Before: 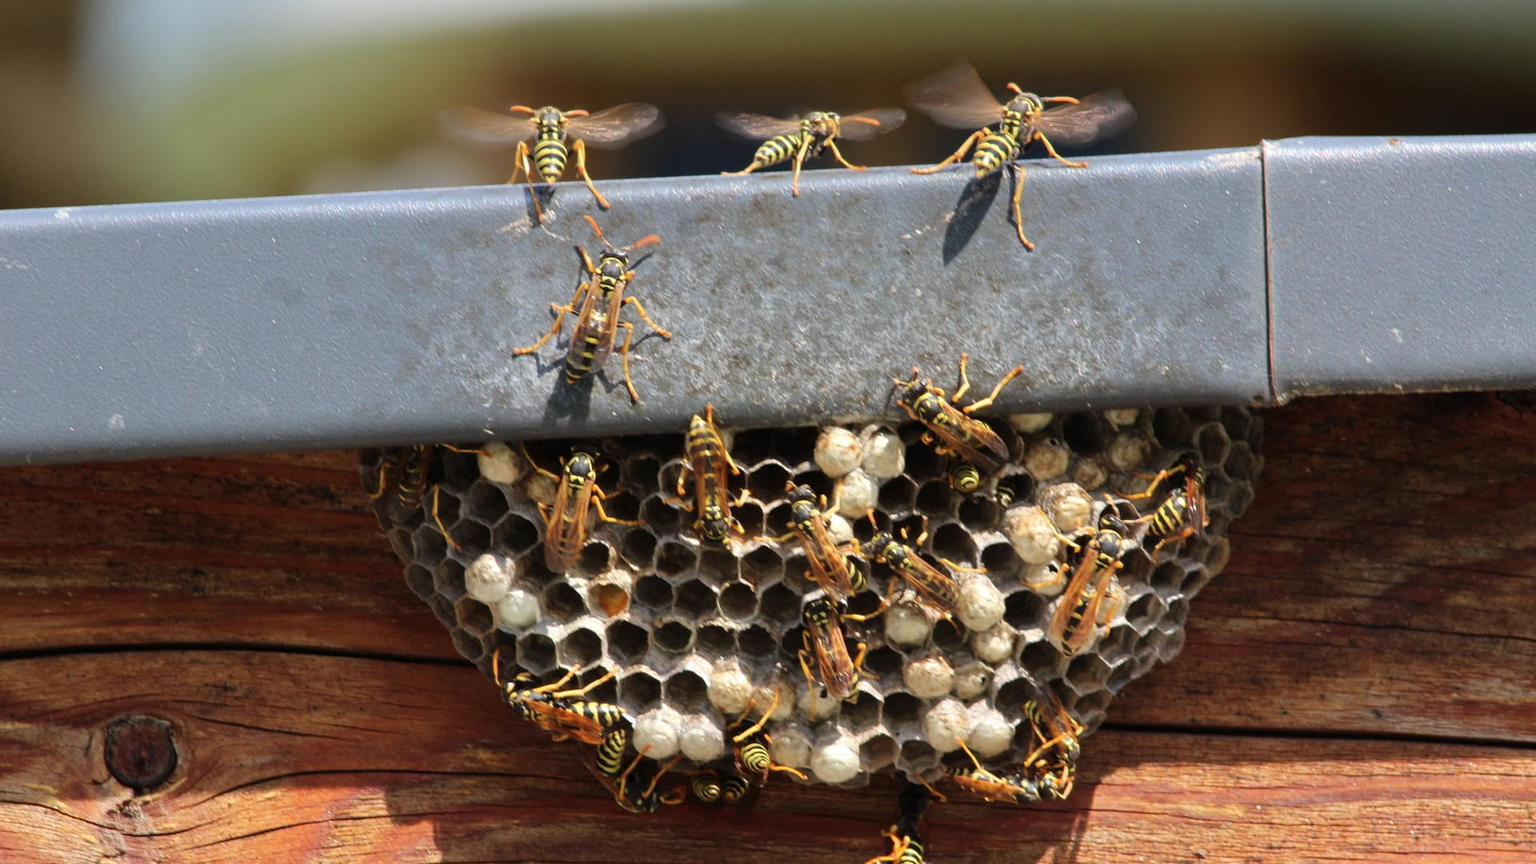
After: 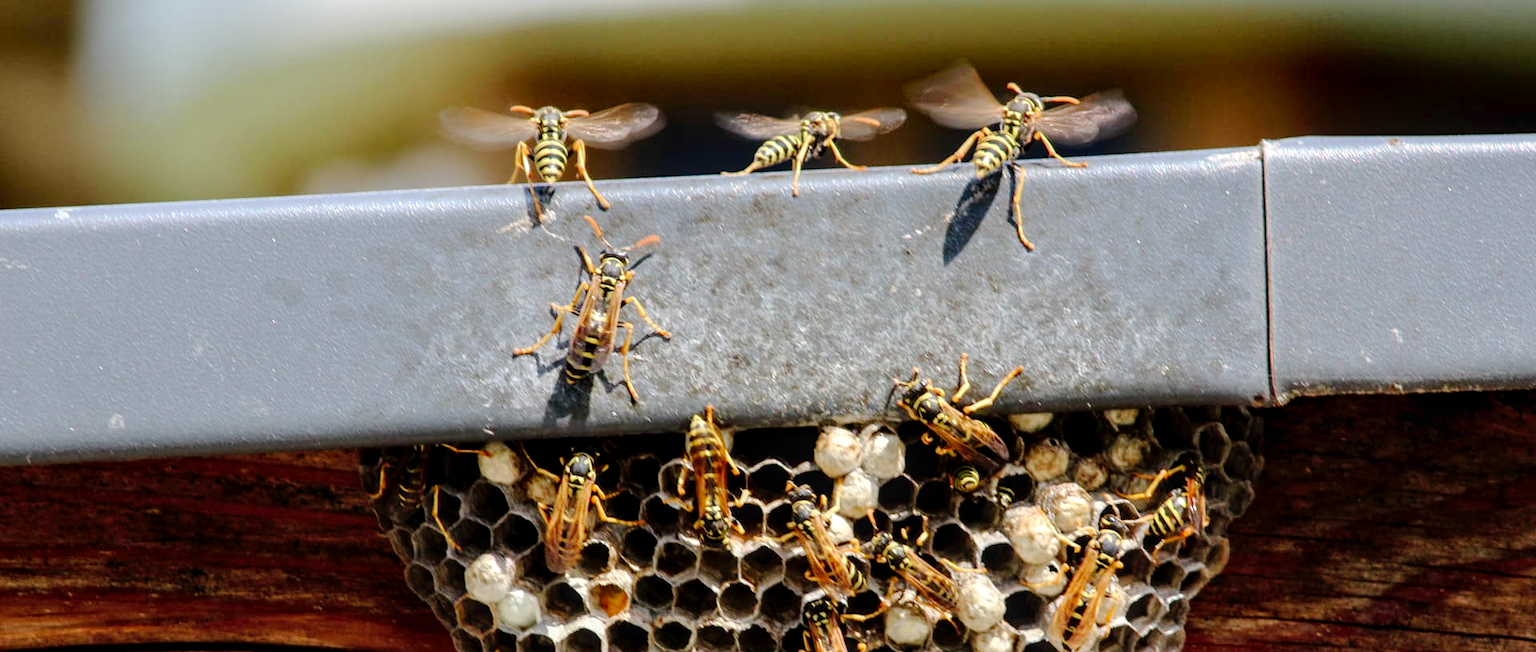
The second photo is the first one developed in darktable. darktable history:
exposure: black level correction 0.007, exposure 0.158 EV, compensate highlight preservation false
crop: bottom 24.46%
local contrast: on, module defaults
tone curve: curves: ch0 [(0, 0) (0.003, 0.012) (0.011, 0.014) (0.025, 0.019) (0.044, 0.028) (0.069, 0.039) (0.1, 0.056) (0.136, 0.093) (0.177, 0.147) (0.224, 0.214) (0.277, 0.29) (0.335, 0.381) (0.399, 0.476) (0.468, 0.557) (0.543, 0.635) (0.623, 0.697) (0.709, 0.764) (0.801, 0.831) (0.898, 0.917) (1, 1)], preserve colors none
